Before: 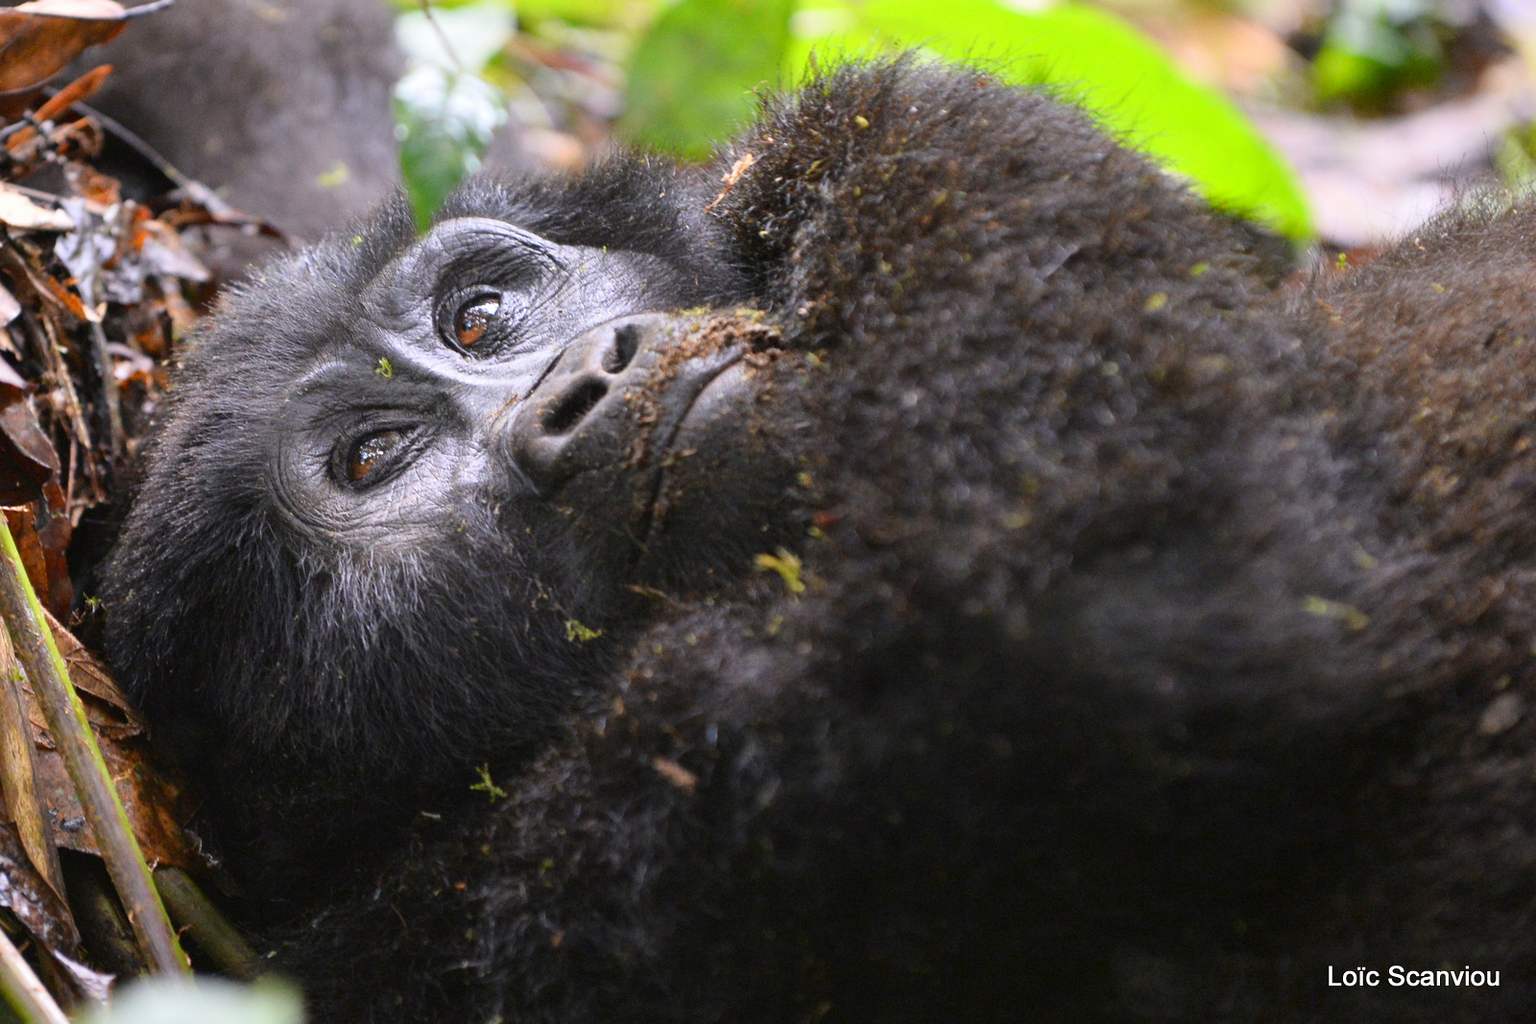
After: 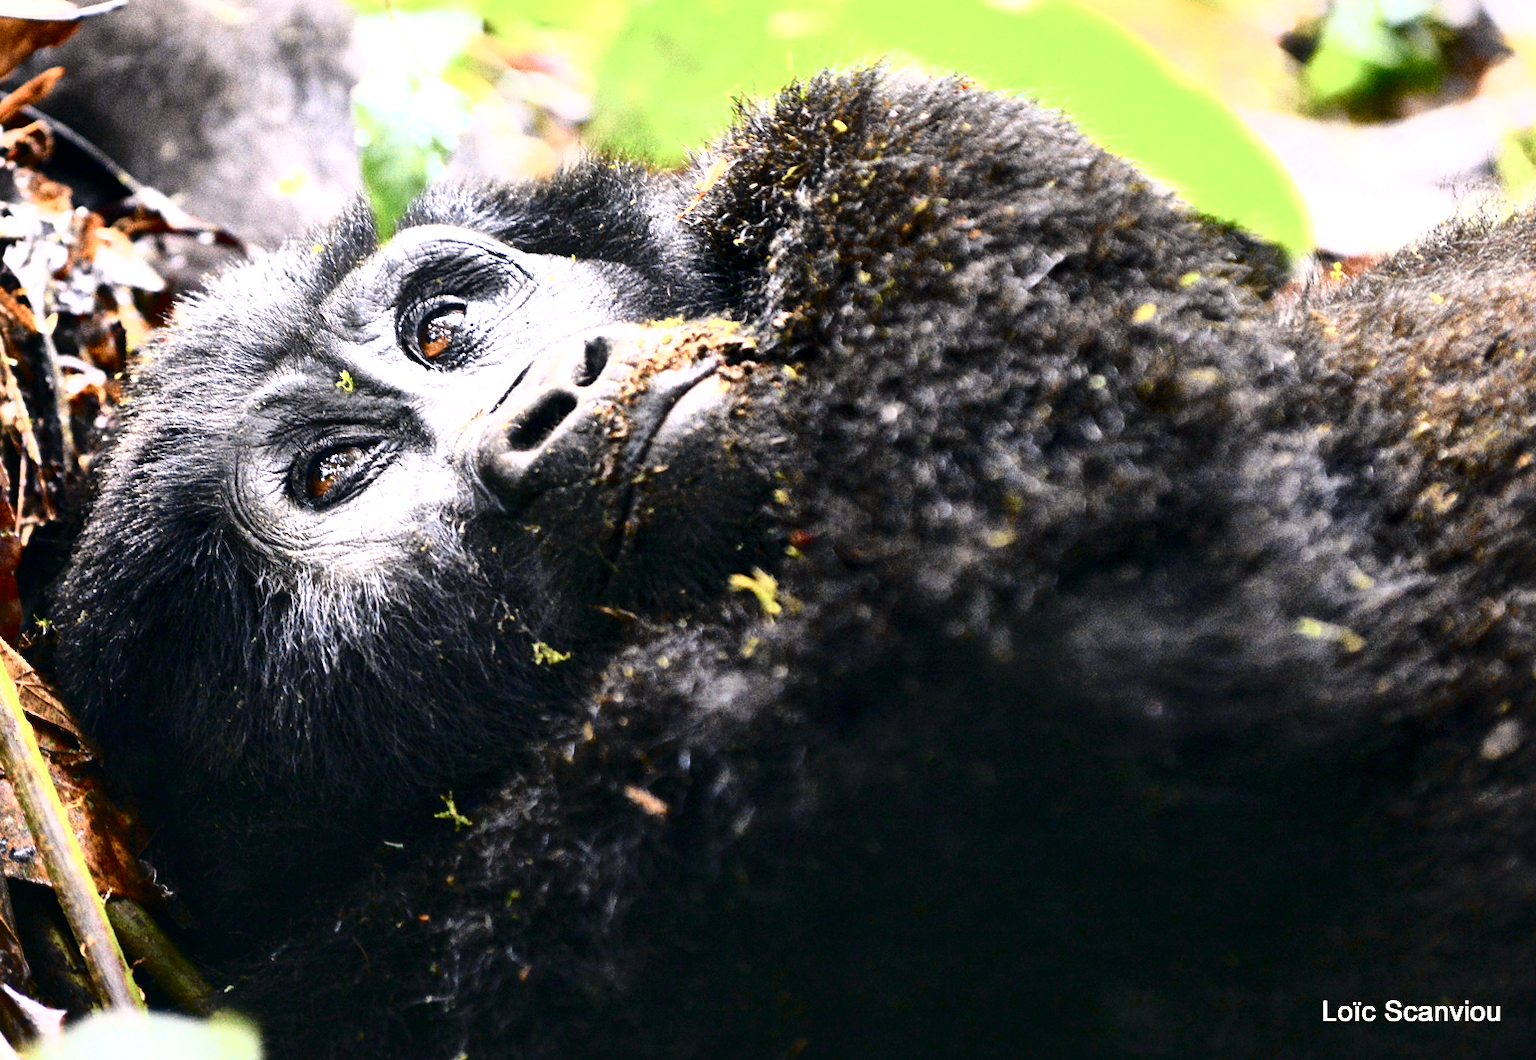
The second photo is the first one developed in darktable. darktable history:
contrast brightness saturation: contrast 0.271
crop and rotate: left 3.414%
exposure: exposure 0.568 EV, compensate highlight preservation false
tone curve: curves: ch0 [(0, 0.018) (0.162, 0.128) (0.434, 0.478) (0.667, 0.785) (0.819, 0.943) (1, 0.991)]; ch1 [(0, 0) (0.402, 0.36) (0.476, 0.449) (0.506, 0.505) (0.523, 0.518) (0.579, 0.626) (0.641, 0.668) (0.693, 0.745) (0.861, 0.934) (1, 1)]; ch2 [(0, 0) (0.424, 0.388) (0.483, 0.472) (0.503, 0.505) (0.521, 0.519) (0.547, 0.581) (0.582, 0.648) (0.699, 0.759) (0.997, 0.858)], color space Lab, independent channels
color correction: highlights a* 2.76, highlights b* 5.03, shadows a* -1.89, shadows b* -4.89, saturation 0.774
local contrast: mode bilateral grid, contrast 25, coarseness 60, detail 151%, midtone range 0.2
